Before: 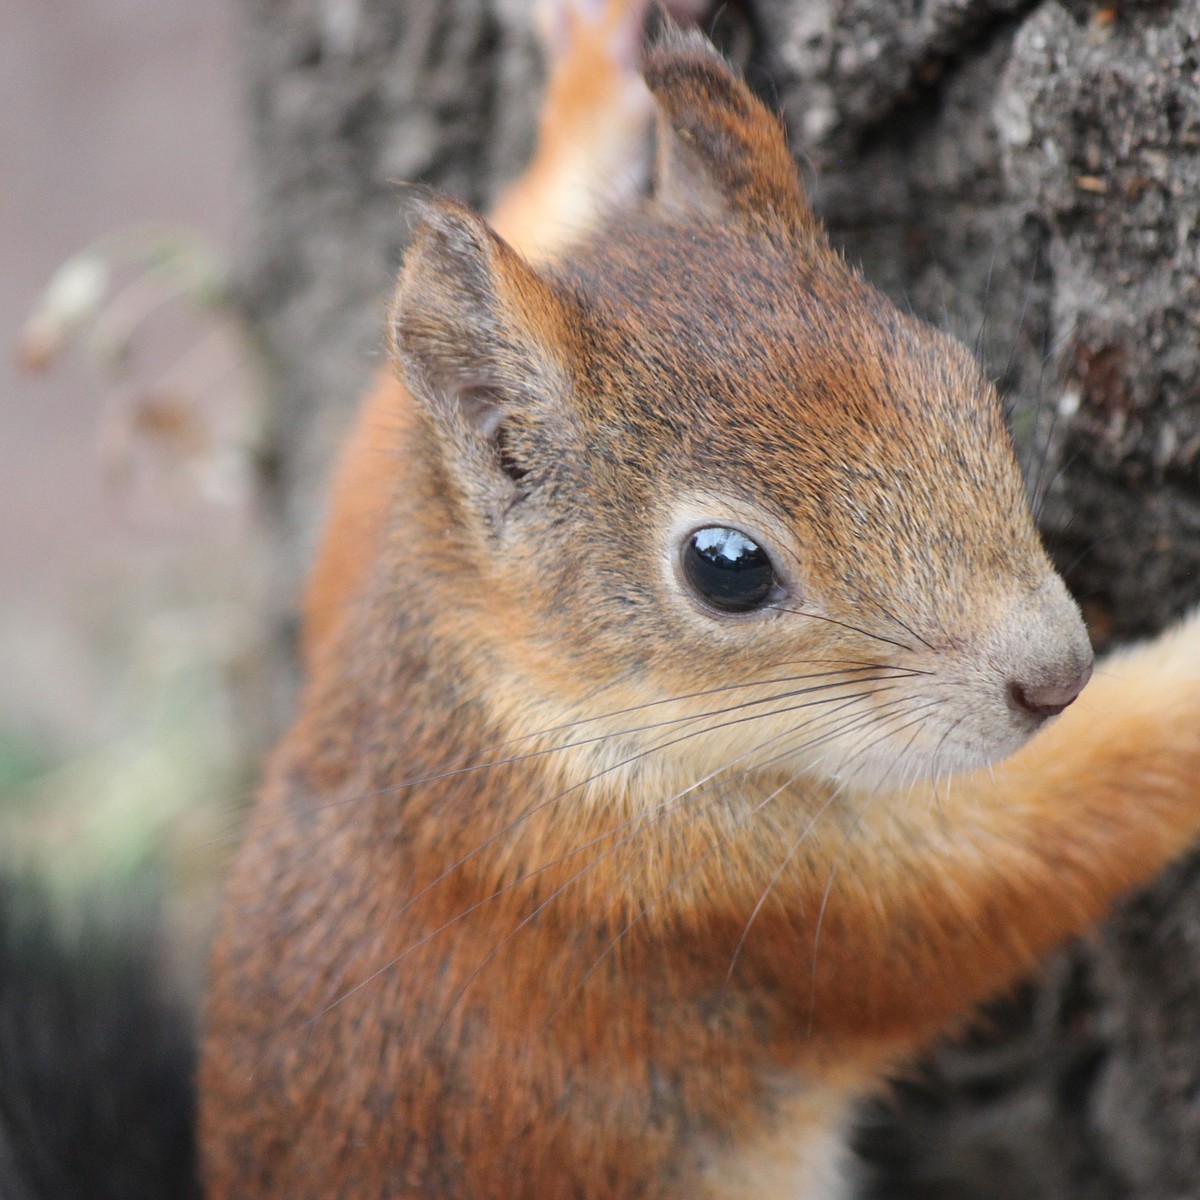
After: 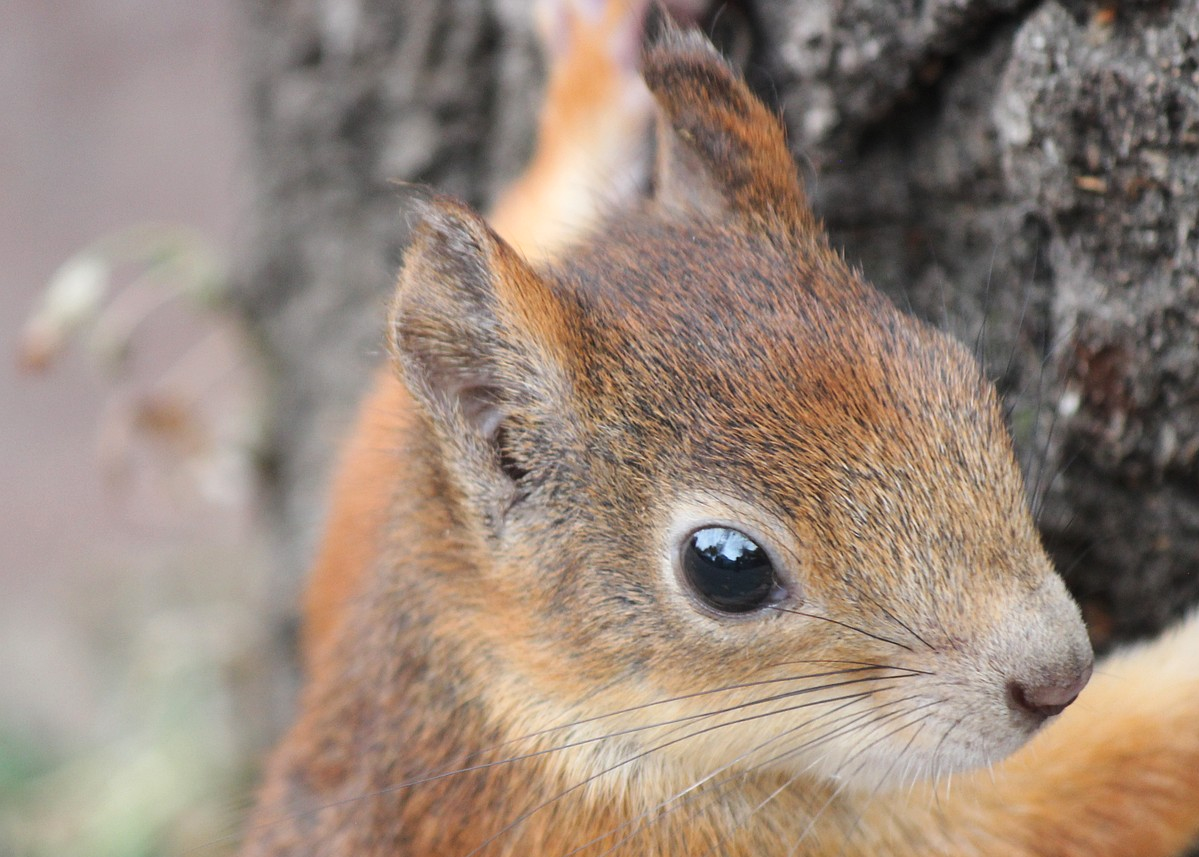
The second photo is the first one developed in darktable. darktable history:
crop: bottom 28.576%
tone curve: curves: ch0 [(0, 0) (0.003, 0.014) (0.011, 0.019) (0.025, 0.029) (0.044, 0.047) (0.069, 0.071) (0.1, 0.101) (0.136, 0.131) (0.177, 0.166) (0.224, 0.212) (0.277, 0.263) (0.335, 0.32) (0.399, 0.387) (0.468, 0.459) (0.543, 0.541) (0.623, 0.626) (0.709, 0.717) (0.801, 0.813) (0.898, 0.909) (1, 1)], preserve colors none
